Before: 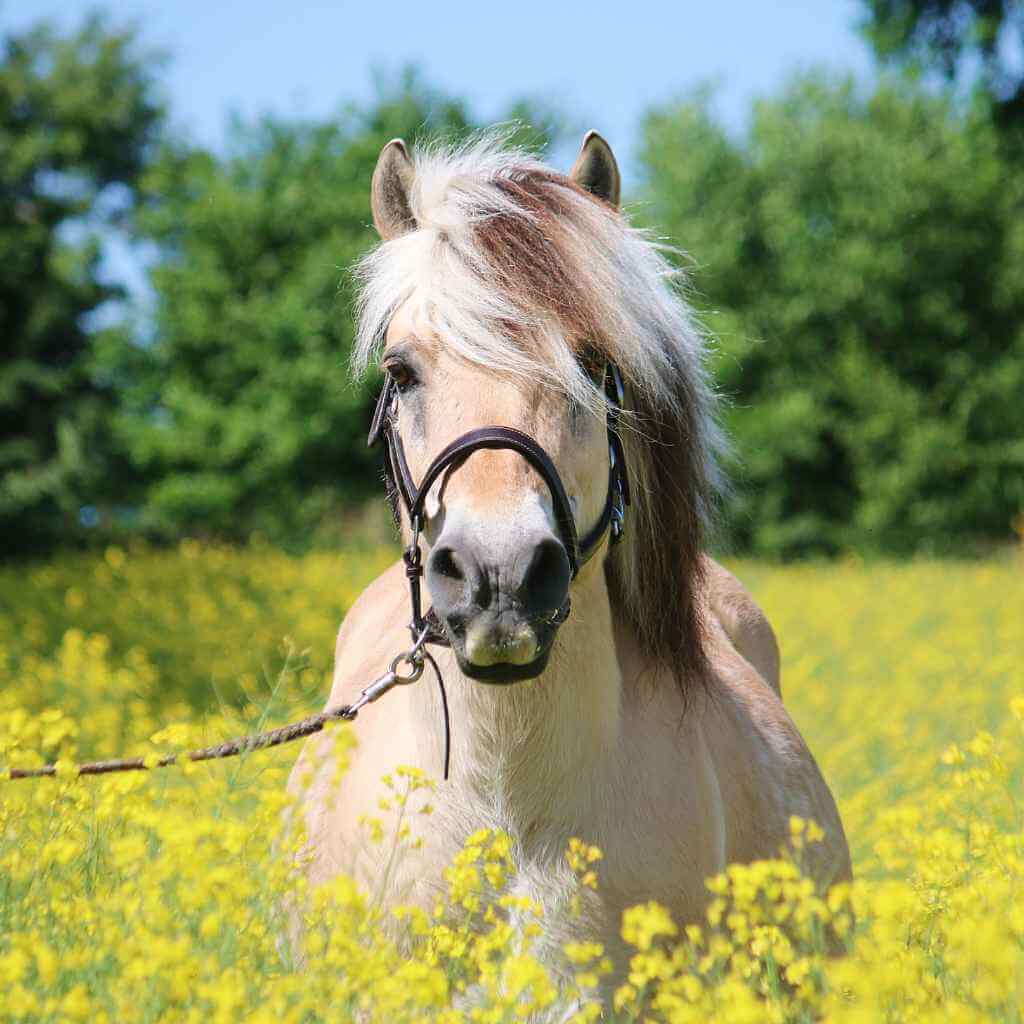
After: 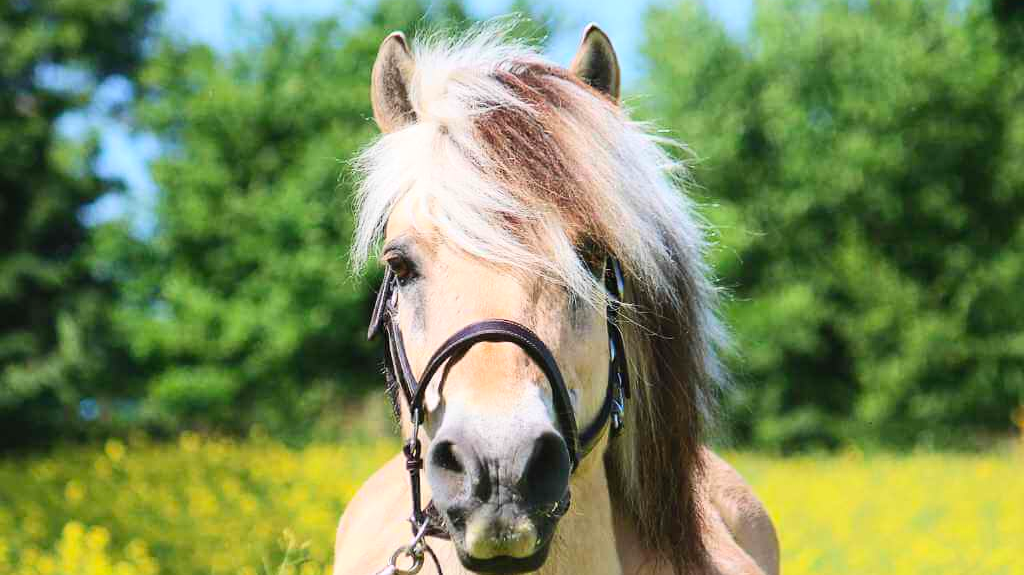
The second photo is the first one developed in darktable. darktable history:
contrast brightness saturation: contrast 0.202, brightness 0.16, saturation 0.225
crop and rotate: top 10.489%, bottom 33.265%
tone equalizer: edges refinement/feathering 500, mask exposure compensation -1.57 EV, preserve details no
